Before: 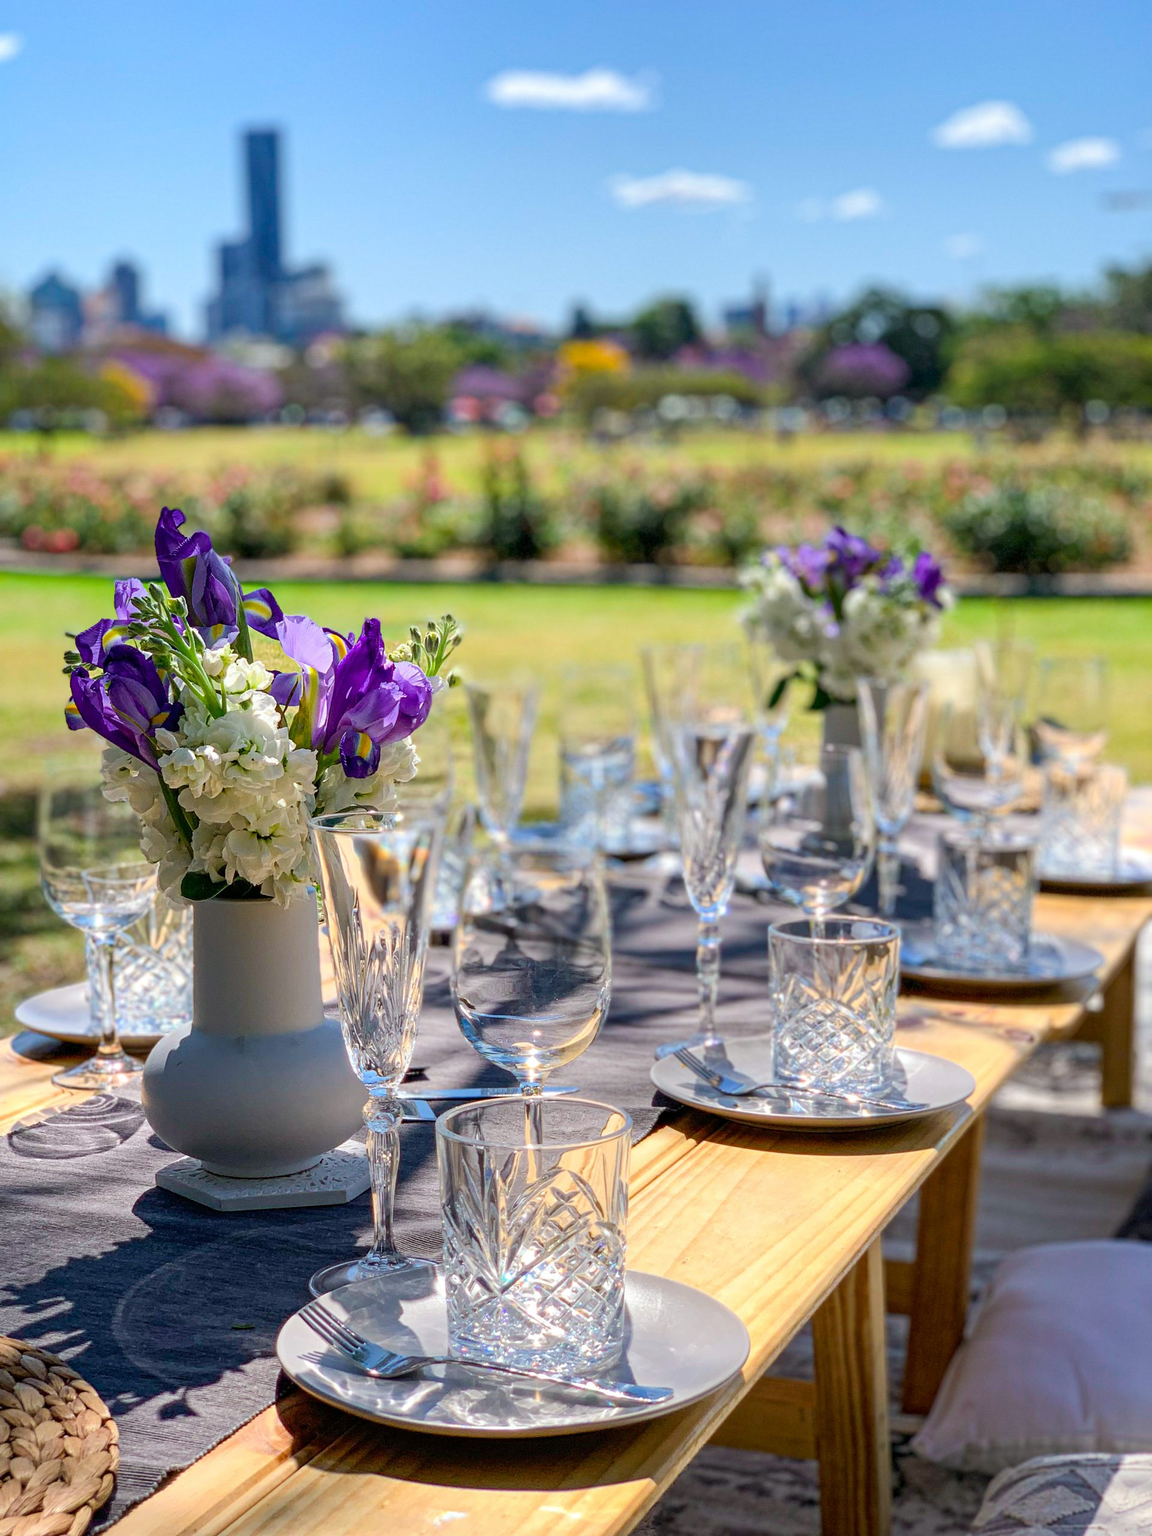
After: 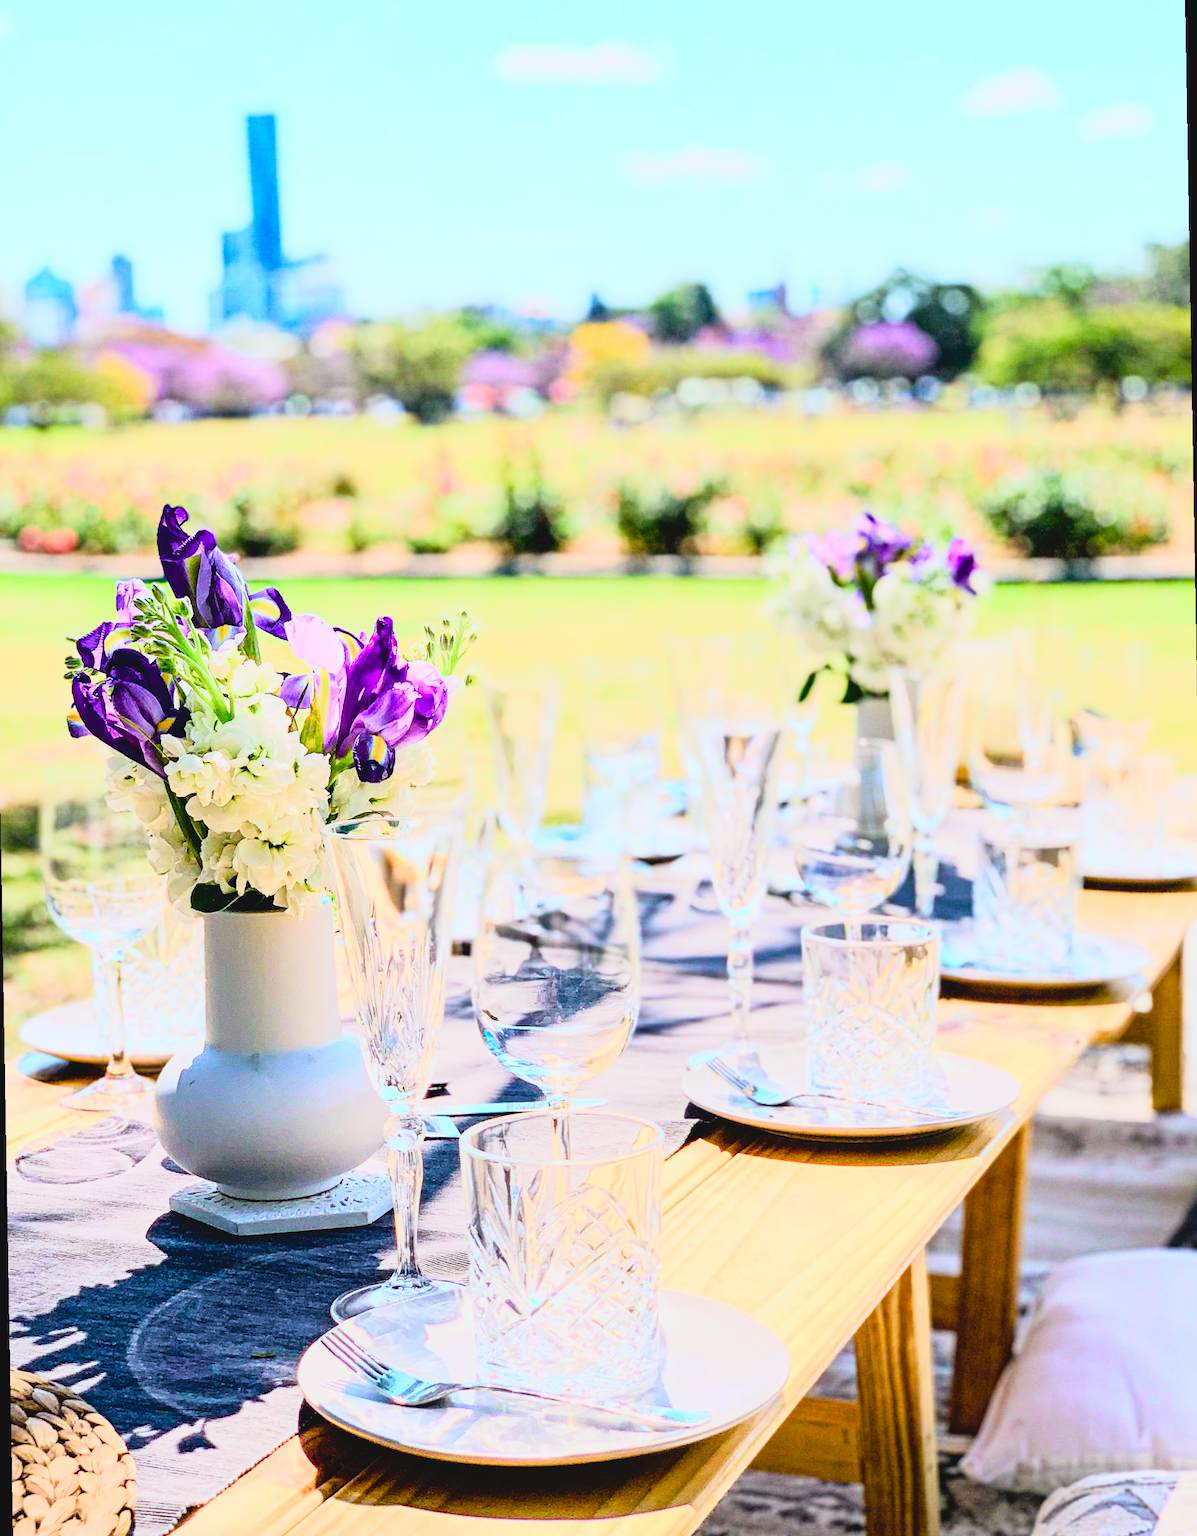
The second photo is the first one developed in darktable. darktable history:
contrast brightness saturation: contrast -0.11
color balance rgb: shadows lift › chroma 1%, shadows lift › hue 113°, highlights gain › chroma 0.2%, highlights gain › hue 333°, perceptual saturation grading › global saturation 20%, perceptual saturation grading › highlights -50%, perceptual saturation grading › shadows 25%, contrast -10%
rotate and perspective: rotation -1°, crop left 0.011, crop right 0.989, crop top 0.025, crop bottom 0.975
rgb curve: curves: ch0 [(0, 0) (0.21, 0.15) (0.24, 0.21) (0.5, 0.75) (0.75, 0.96) (0.89, 0.99) (1, 1)]; ch1 [(0, 0.02) (0.21, 0.13) (0.25, 0.2) (0.5, 0.67) (0.75, 0.9) (0.89, 0.97) (1, 1)]; ch2 [(0, 0.02) (0.21, 0.13) (0.25, 0.2) (0.5, 0.67) (0.75, 0.9) (0.89, 0.97) (1, 1)], compensate middle gray true
color zones: curves: ch0 [(0.068, 0.464) (0.25, 0.5) (0.48, 0.508) (0.75, 0.536) (0.886, 0.476) (0.967, 0.456)]; ch1 [(0.066, 0.456) (0.25, 0.5) (0.616, 0.508) (0.746, 0.56) (0.934, 0.444)]
exposure: exposure 0.943 EV, compensate highlight preservation false
